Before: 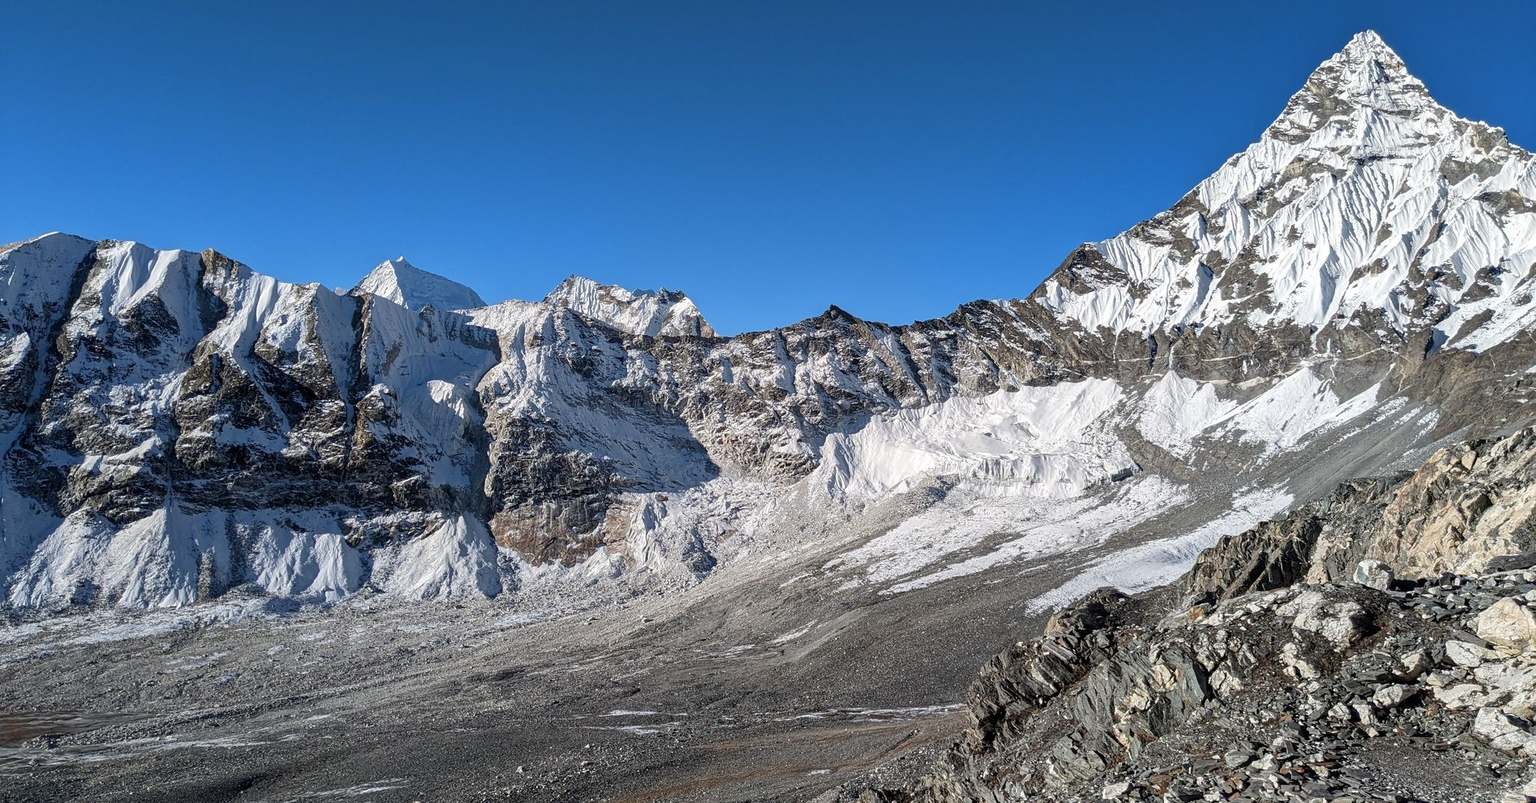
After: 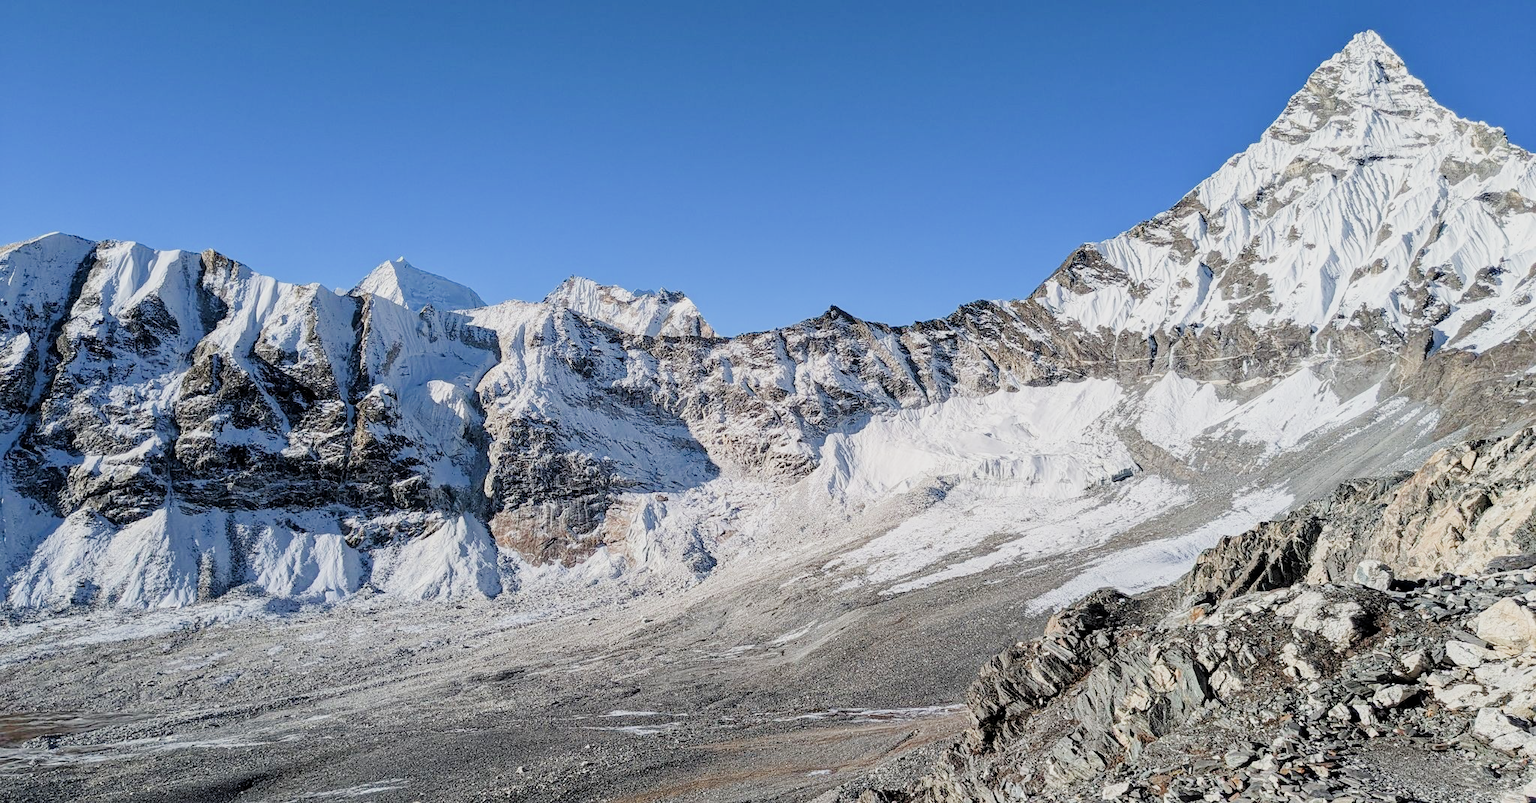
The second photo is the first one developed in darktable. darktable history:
exposure: black level correction 0, exposure 0.953 EV, compensate exposure bias true, compensate highlight preservation false
filmic rgb: black relative exposure -6.98 EV, white relative exposure 5.63 EV, hardness 2.86
